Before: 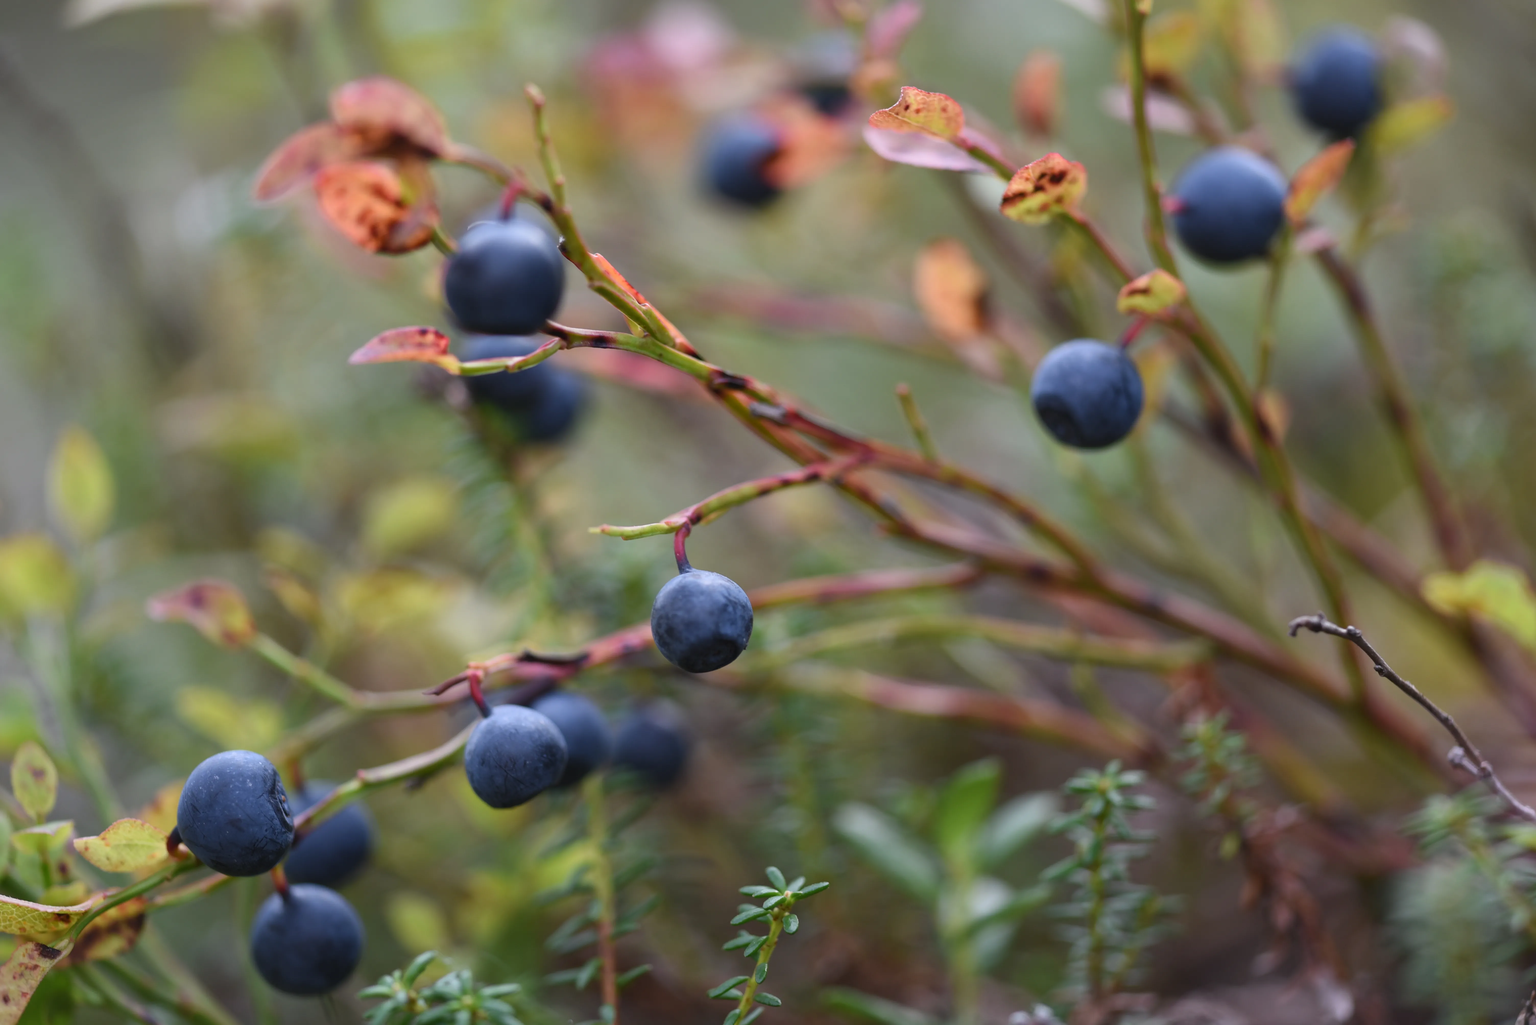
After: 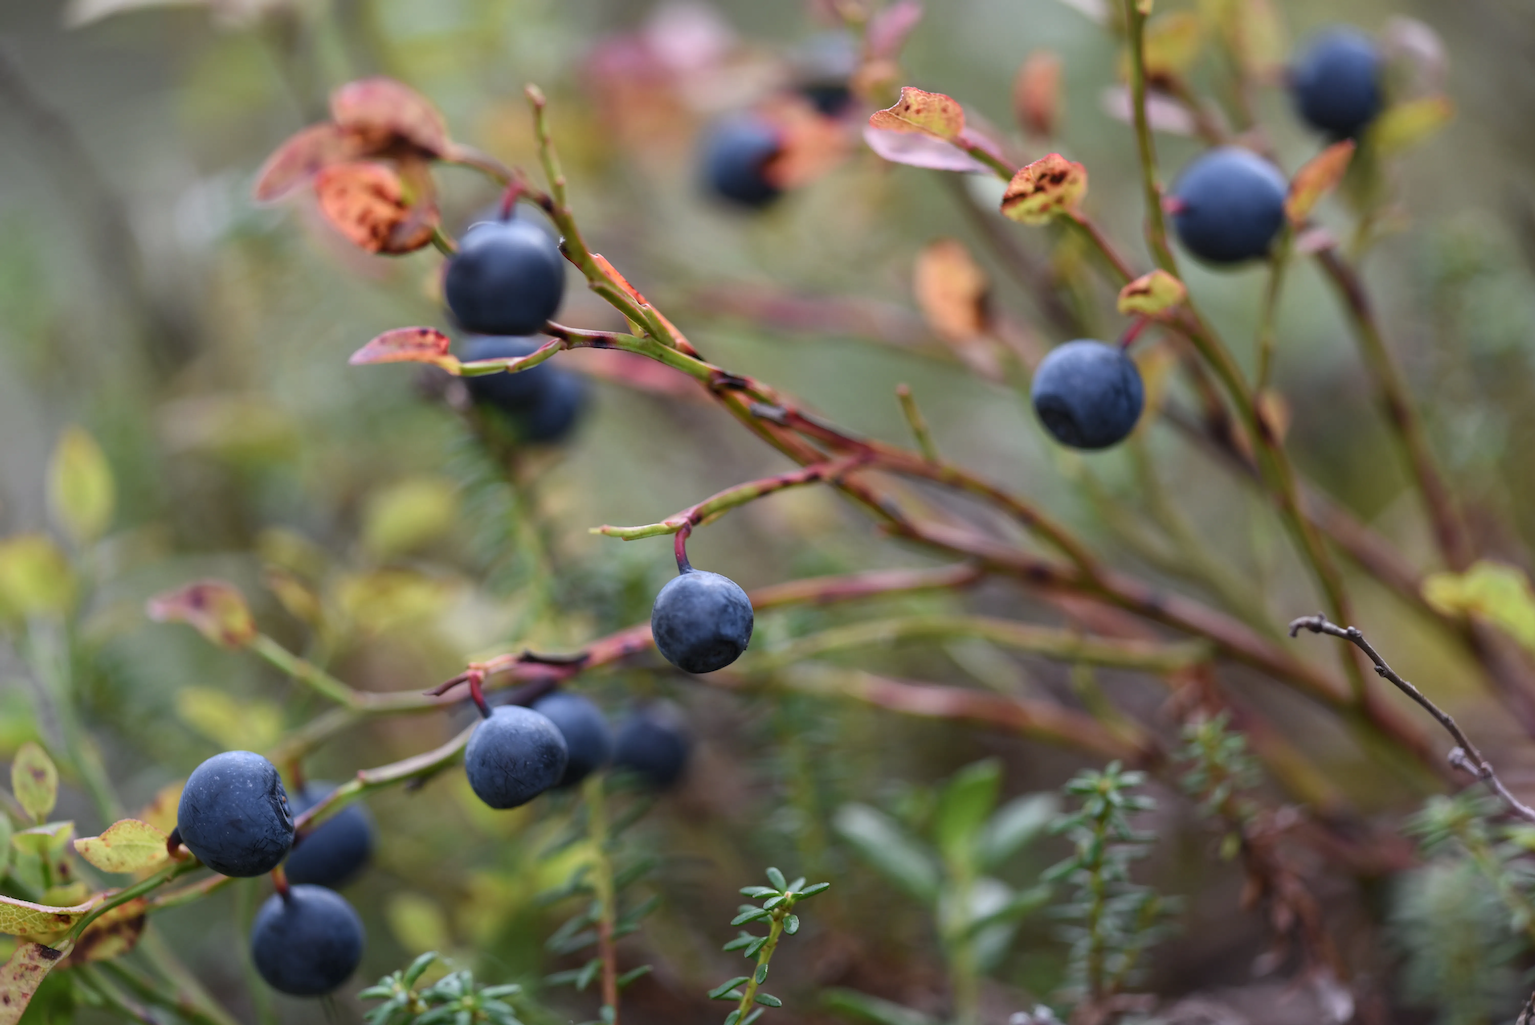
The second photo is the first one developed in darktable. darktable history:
color balance rgb: linear chroma grading › global chroma 1.5%, linear chroma grading › mid-tones -1%, perceptual saturation grading › global saturation -3%, perceptual saturation grading › shadows -2%
local contrast: highlights 100%, shadows 100%, detail 120%, midtone range 0.2
